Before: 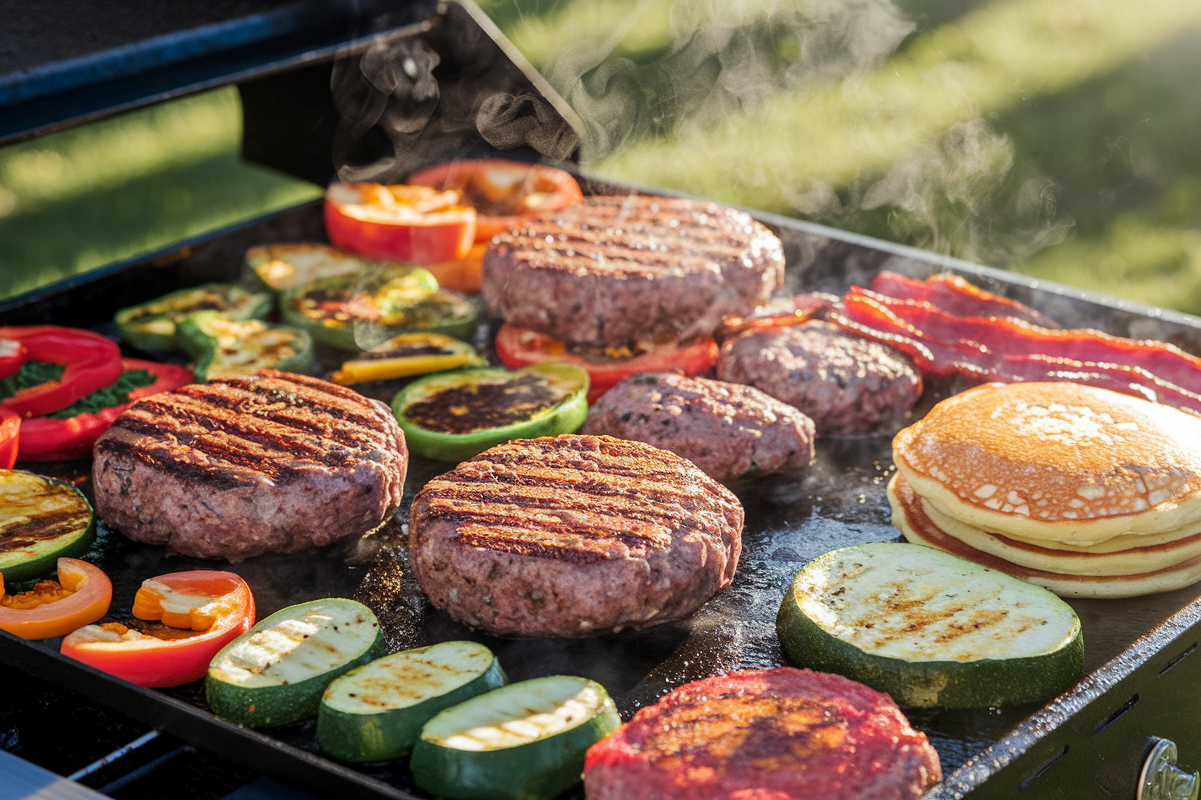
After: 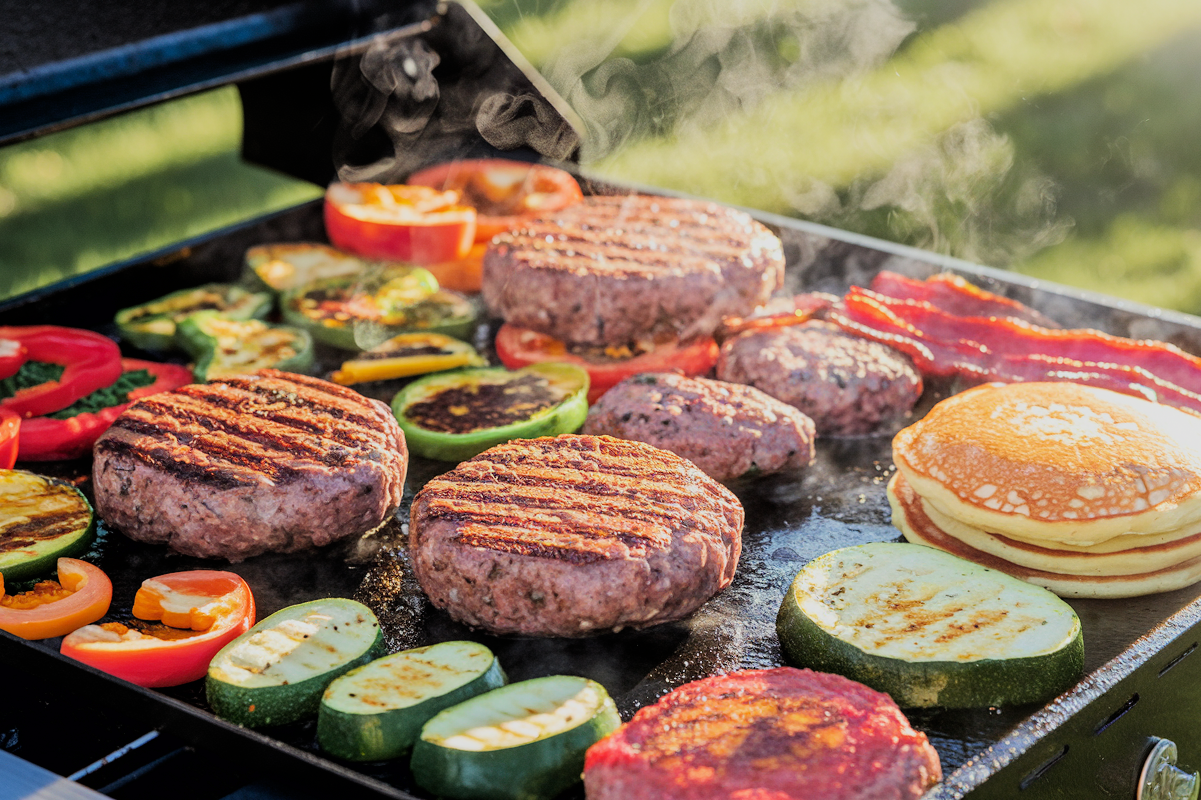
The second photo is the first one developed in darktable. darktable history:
filmic rgb: black relative exposure -7.48 EV, white relative exposure 4.83 EV, hardness 3.4, color science v6 (2022)
exposure: exposure 0.496 EV, compensate highlight preservation false
